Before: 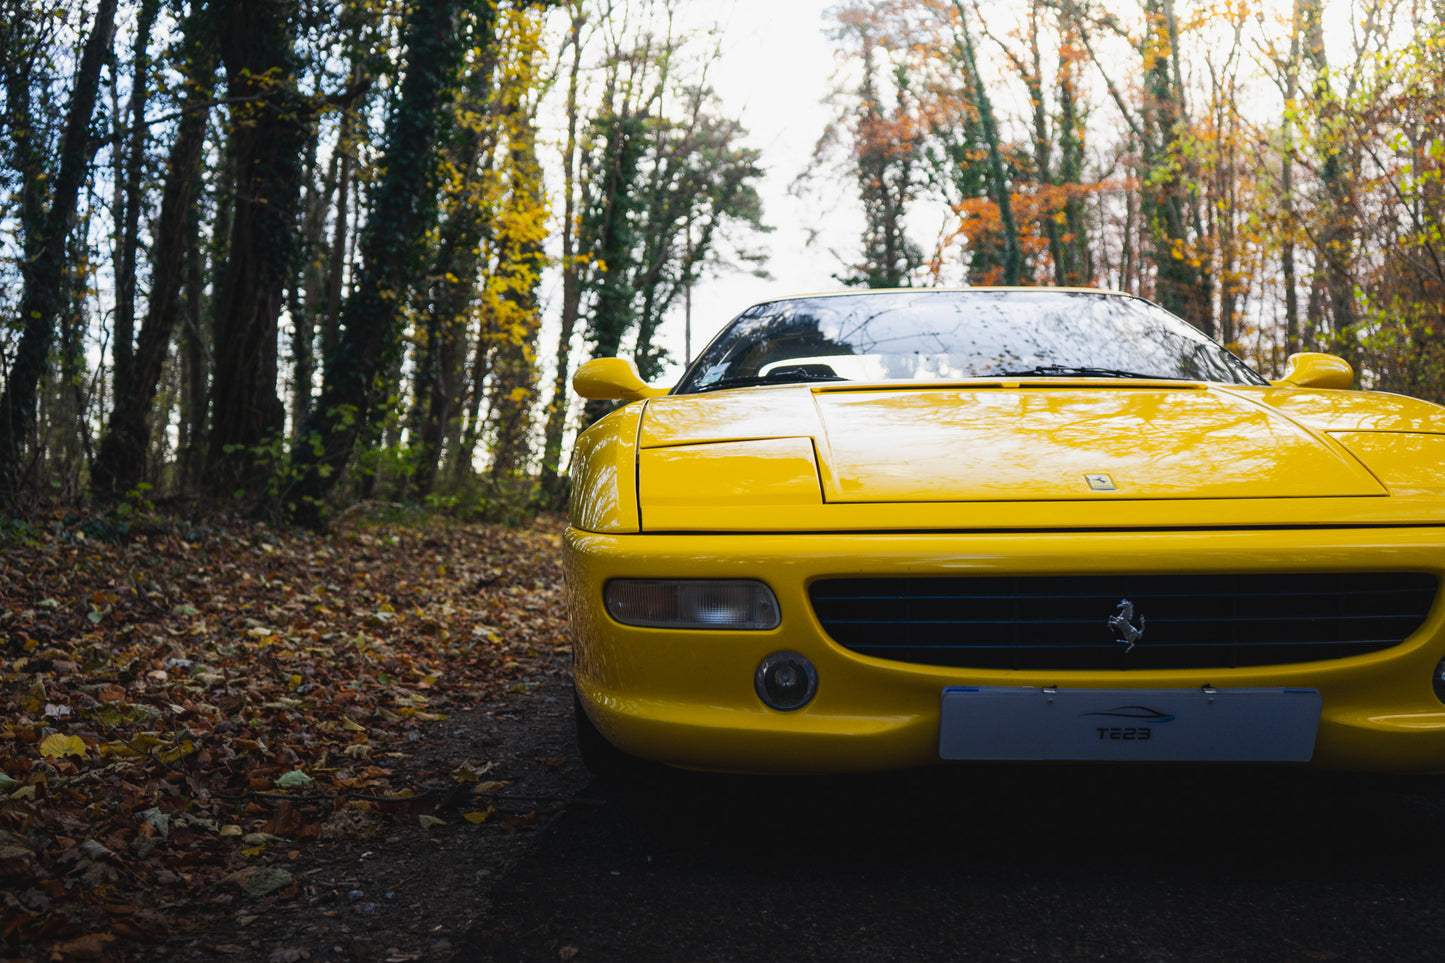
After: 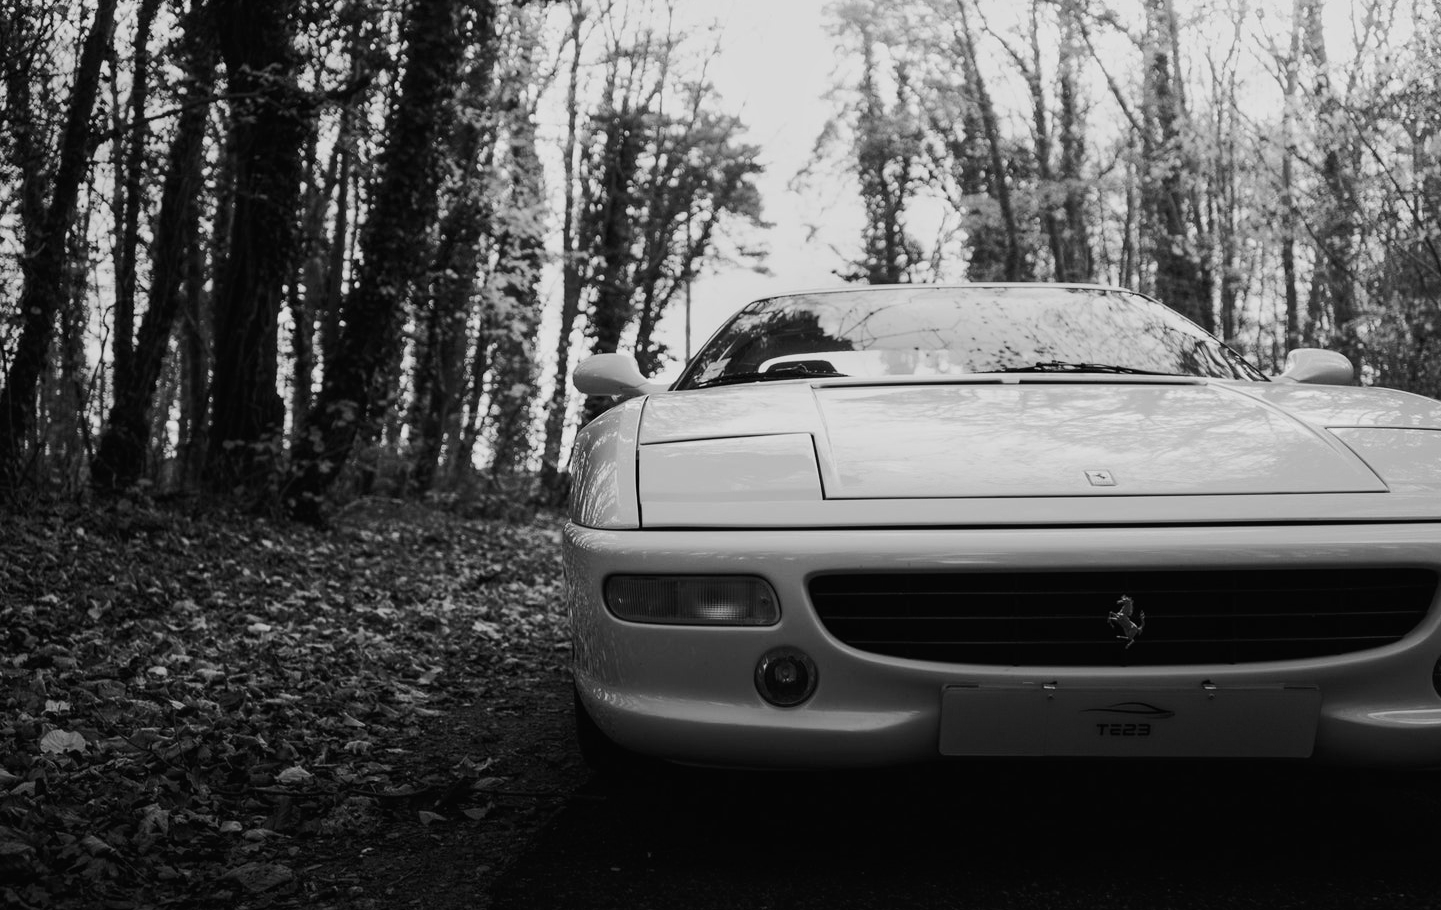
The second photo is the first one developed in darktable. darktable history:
monochrome: a 26.22, b 42.67, size 0.8
crop: top 0.448%, right 0.264%, bottom 5.045%
tone curve: curves: ch0 [(0, 0) (0.068, 0.031) (0.175, 0.132) (0.337, 0.304) (0.498, 0.511) (0.748, 0.762) (0.993, 0.954)]; ch1 [(0, 0) (0.294, 0.184) (0.359, 0.34) (0.362, 0.35) (0.43, 0.41) (0.476, 0.457) (0.499, 0.5) (0.529, 0.523) (0.677, 0.762) (1, 1)]; ch2 [(0, 0) (0.431, 0.419) (0.495, 0.502) (0.524, 0.534) (0.557, 0.56) (0.634, 0.654) (0.728, 0.722) (1, 1)], color space Lab, independent channels, preserve colors none
